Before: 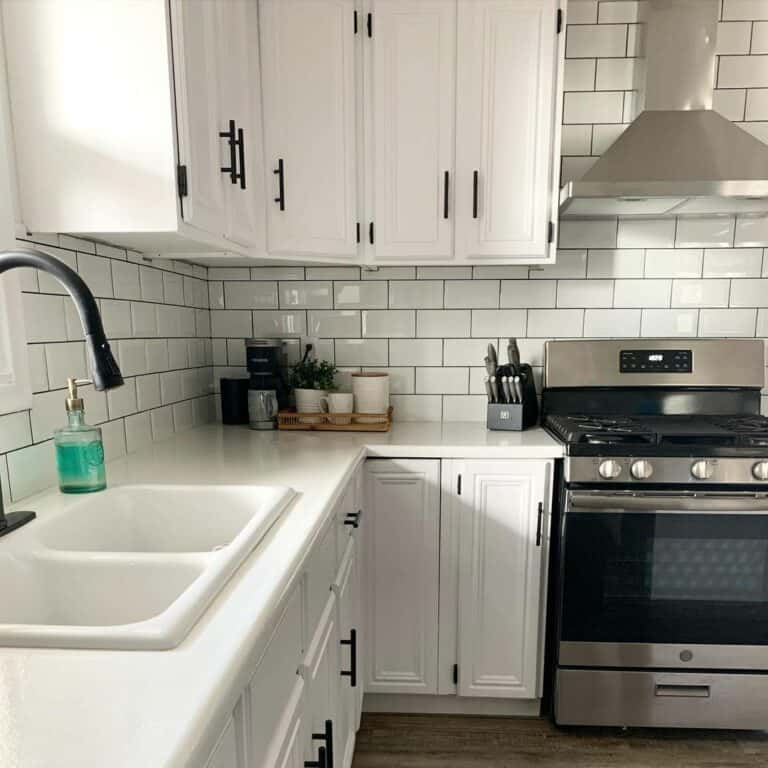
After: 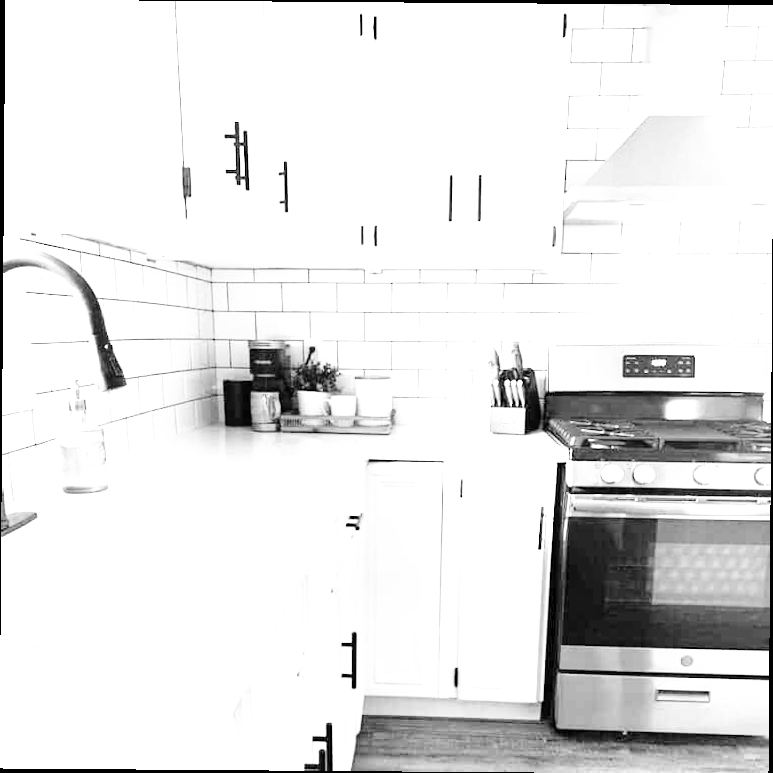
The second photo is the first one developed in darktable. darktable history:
exposure: exposure 2.199 EV, compensate highlight preservation false
crop and rotate: angle -0.431°
base curve: curves: ch0 [(0, 0) (0.008, 0.007) (0.022, 0.029) (0.048, 0.089) (0.092, 0.197) (0.191, 0.399) (0.275, 0.534) (0.357, 0.65) (0.477, 0.78) (0.542, 0.833) (0.799, 0.973) (1, 1)]
color calibration: output gray [0.22, 0.42, 0.37, 0], illuminant same as pipeline (D50), adaptation XYZ, x 0.346, y 0.358, temperature 5021.97 K
